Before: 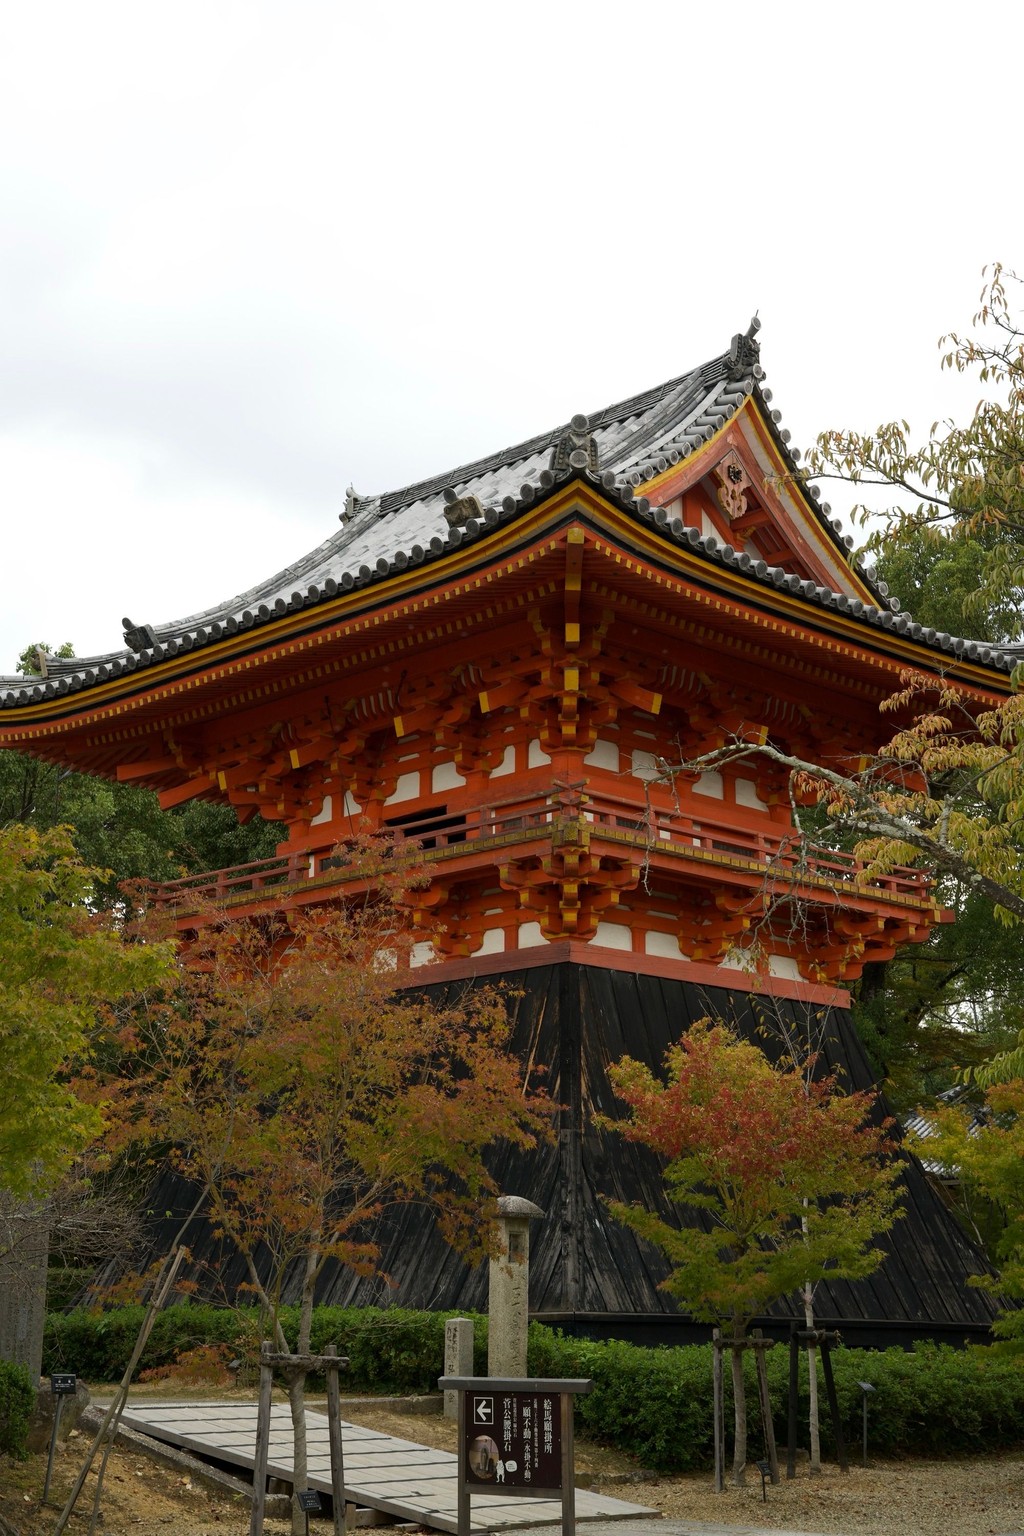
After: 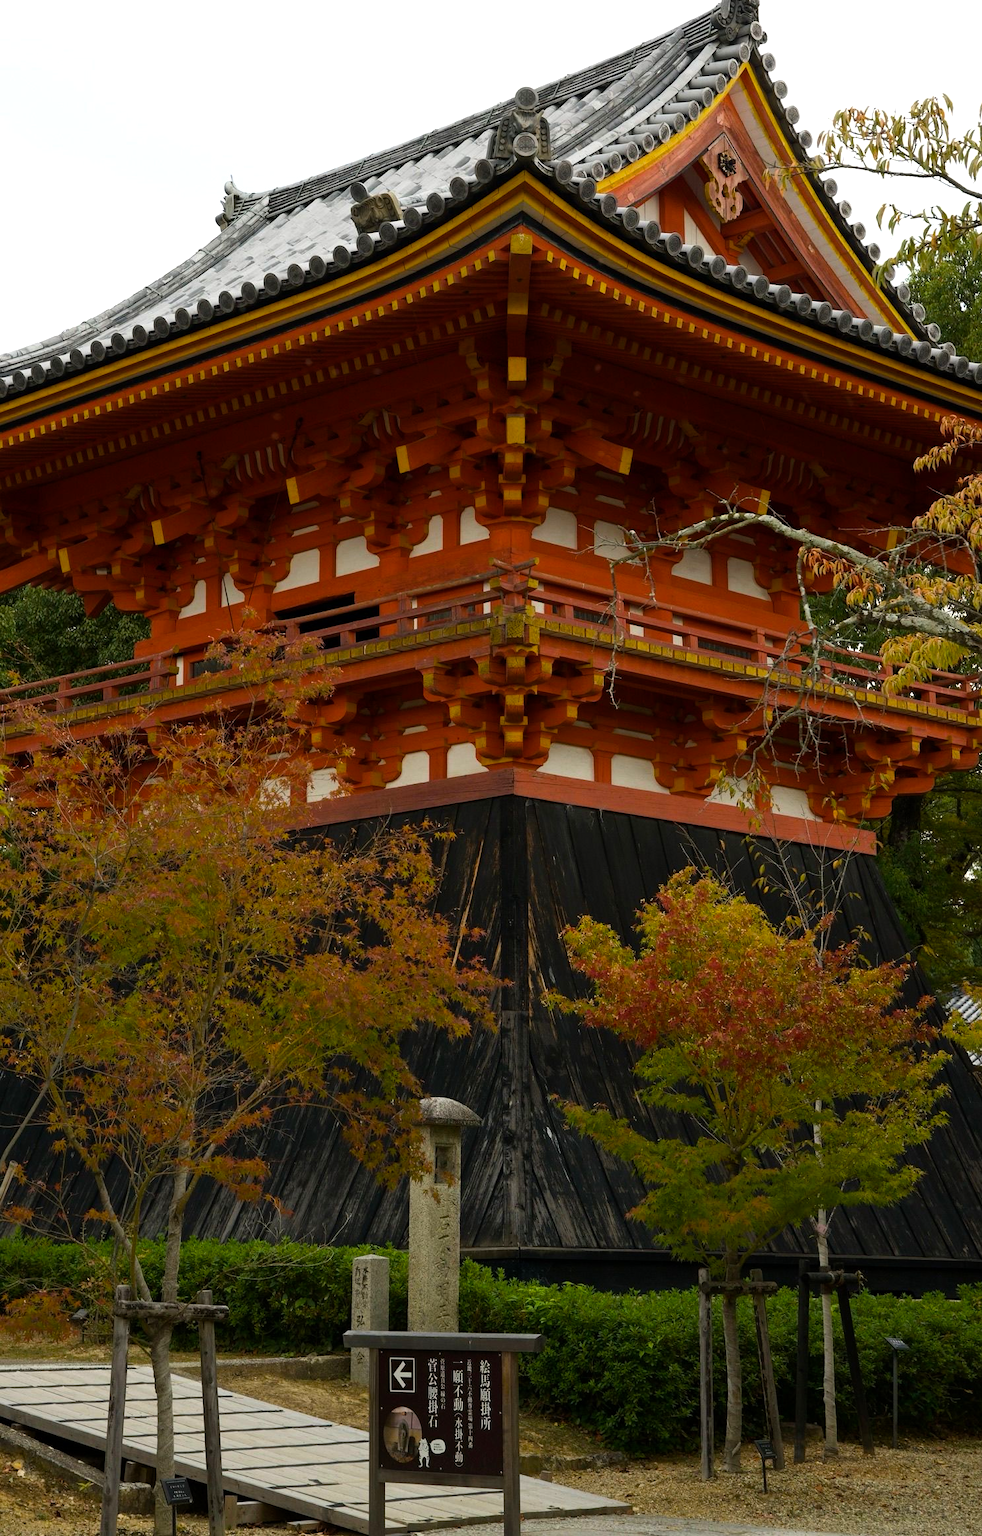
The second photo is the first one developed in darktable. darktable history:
crop: left 16.853%, top 22.625%, right 8.863%
color balance rgb: perceptual saturation grading › global saturation 7.004%, perceptual saturation grading › shadows 4.389%, global vibrance 30.547%, contrast 10.088%
